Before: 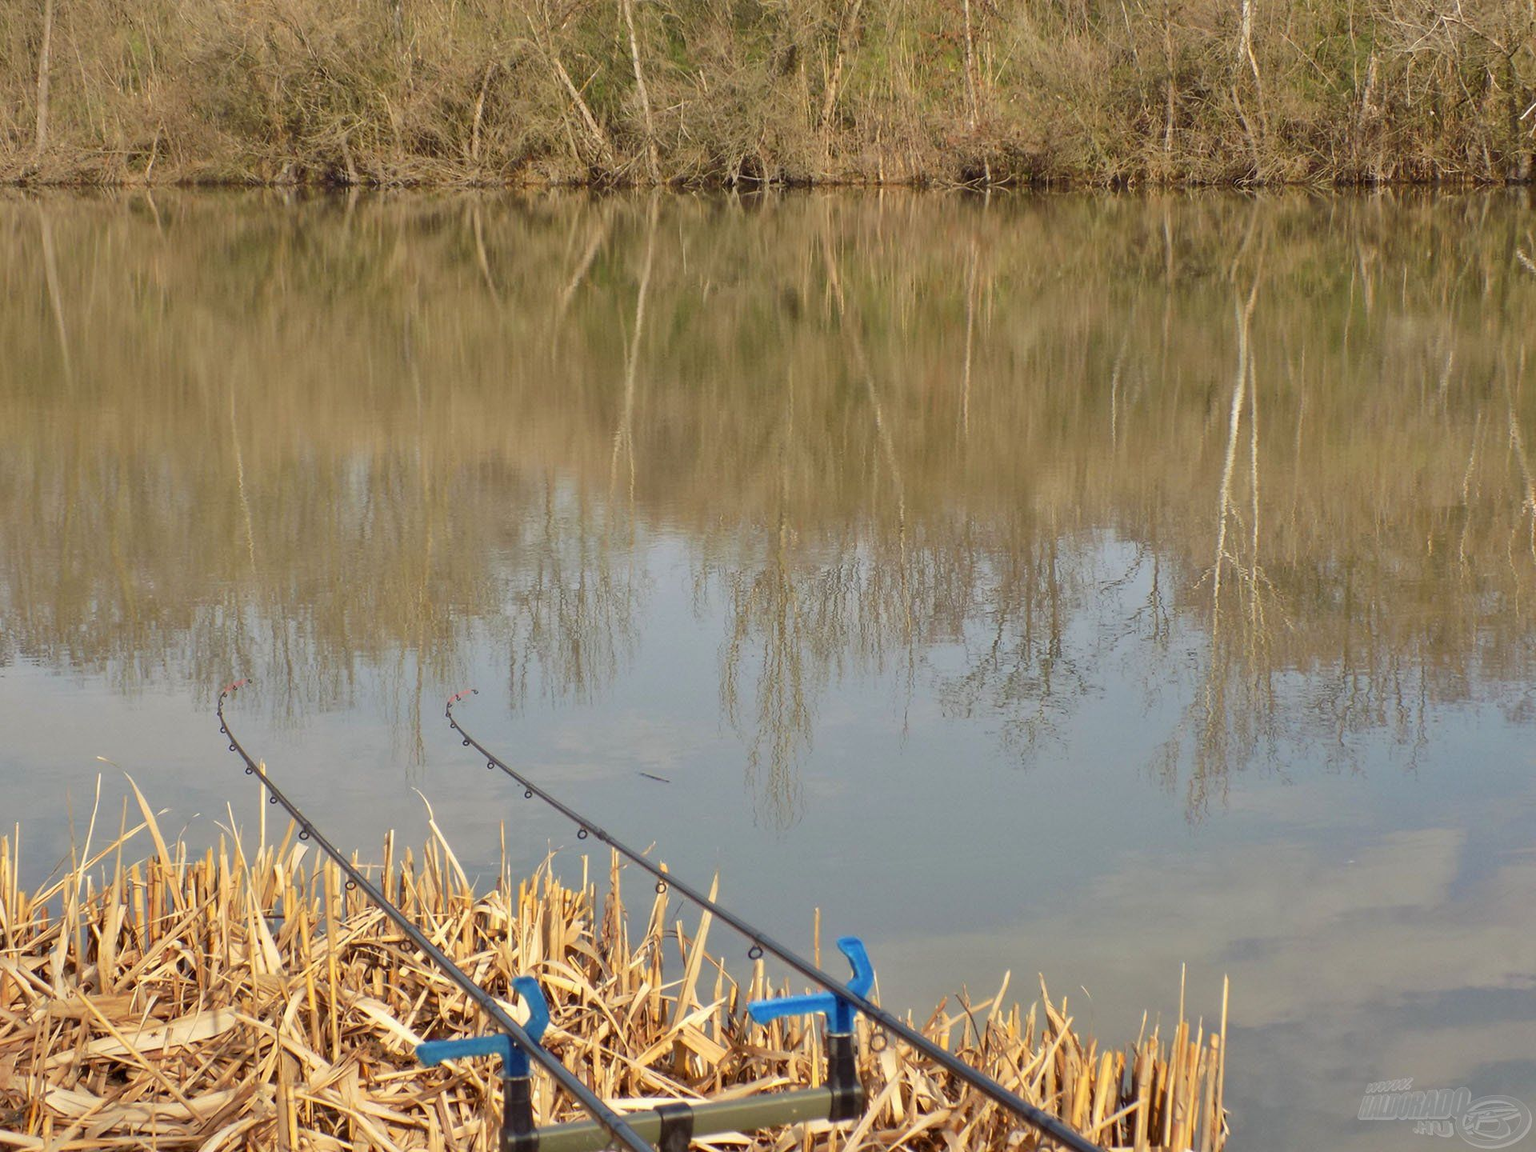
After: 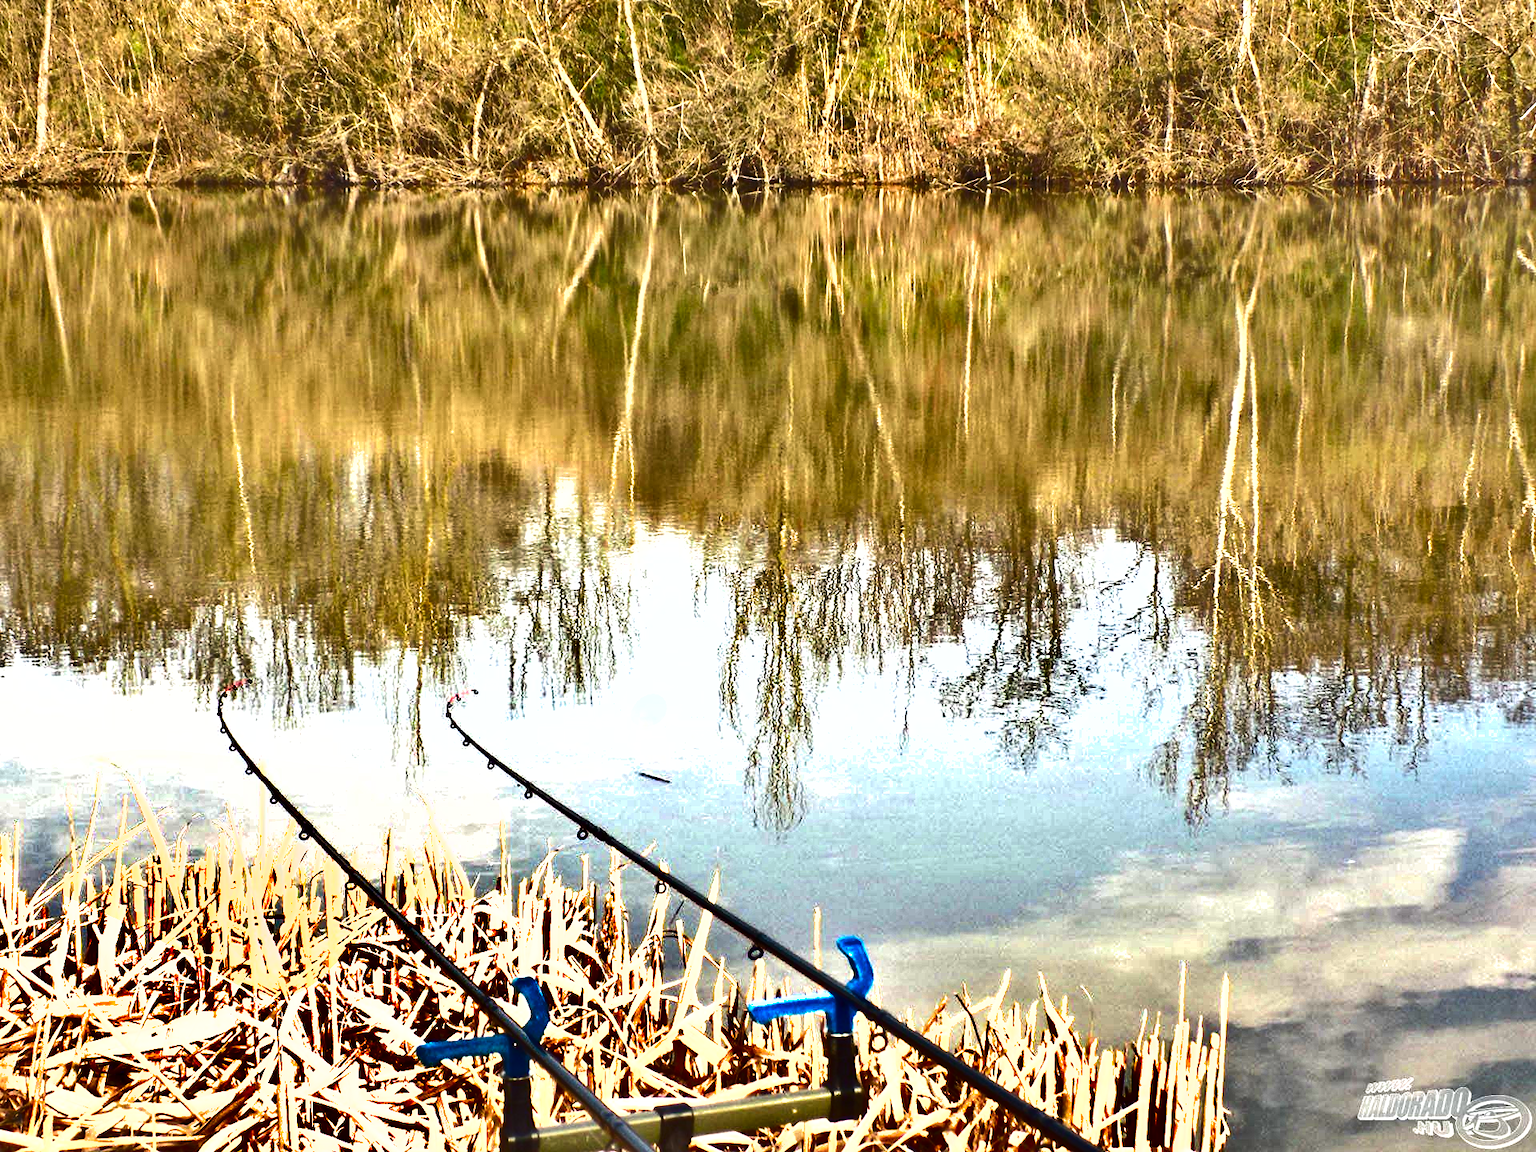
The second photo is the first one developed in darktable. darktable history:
shadows and highlights: shadows 24.5, highlights -78.15, soften with gaussian
exposure: black level correction 0, exposure 1.675 EV, compensate exposure bias true, compensate highlight preservation false
